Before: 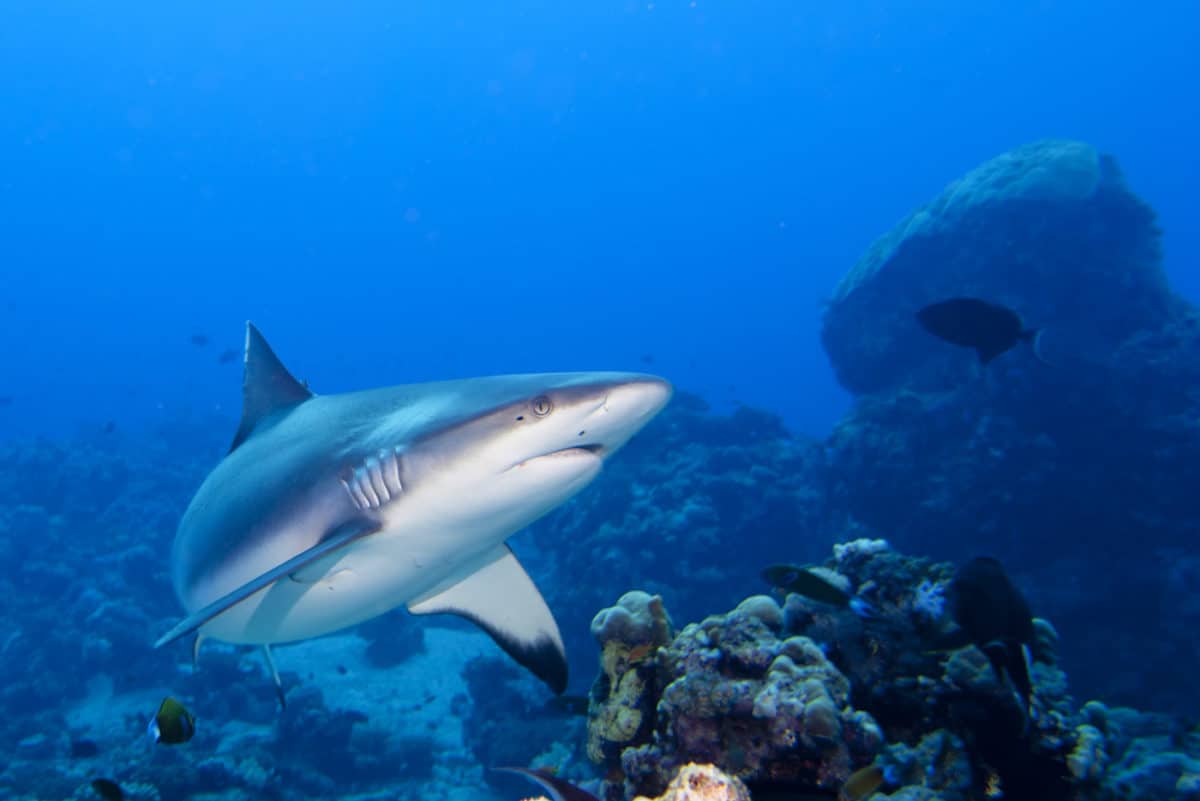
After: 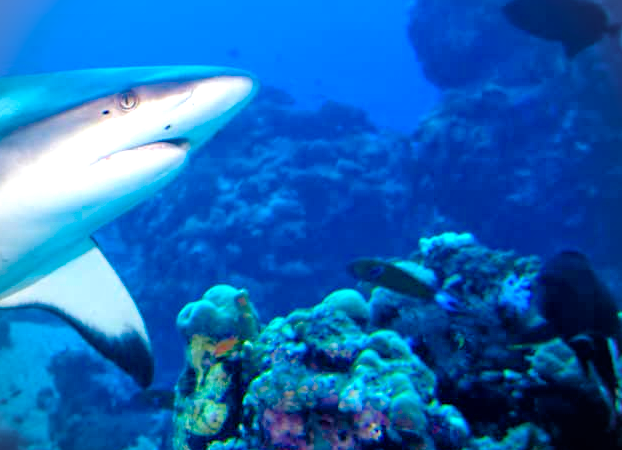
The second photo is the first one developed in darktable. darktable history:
crop: left 34.524%, top 38.311%, right 13.589%, bottom 5.438%
tone equalizer: -7 EV 0.141 EV, -6 EV 0.619 EV, -5 EV 1.15 EV, -4 EV 1.37 EV, -3 EV 1.15 EV, -2 EV 0.6 EV, -1 EV 0.156 EV
exposure: black level correction 0, exposure 0.499 EV, compensate highlight preservation false
color balance rgb: shadows lift › chroma 0.767%, shadows lift › hue 113.53°, power › hue 312.65°, perceptual saturation grading › global saturation 34.797%, perceptual saturation grading › highlights -25.859%, perceptual saturation grading › shadows 24.419%, perceptual brilliance grading › highlights 7.933%, perceptual brilliance grading › mid-tones 3.689%, perceptual brilliance grading › shadows 2.243%, global vibrance 20%
vignetting: on, module defaults
